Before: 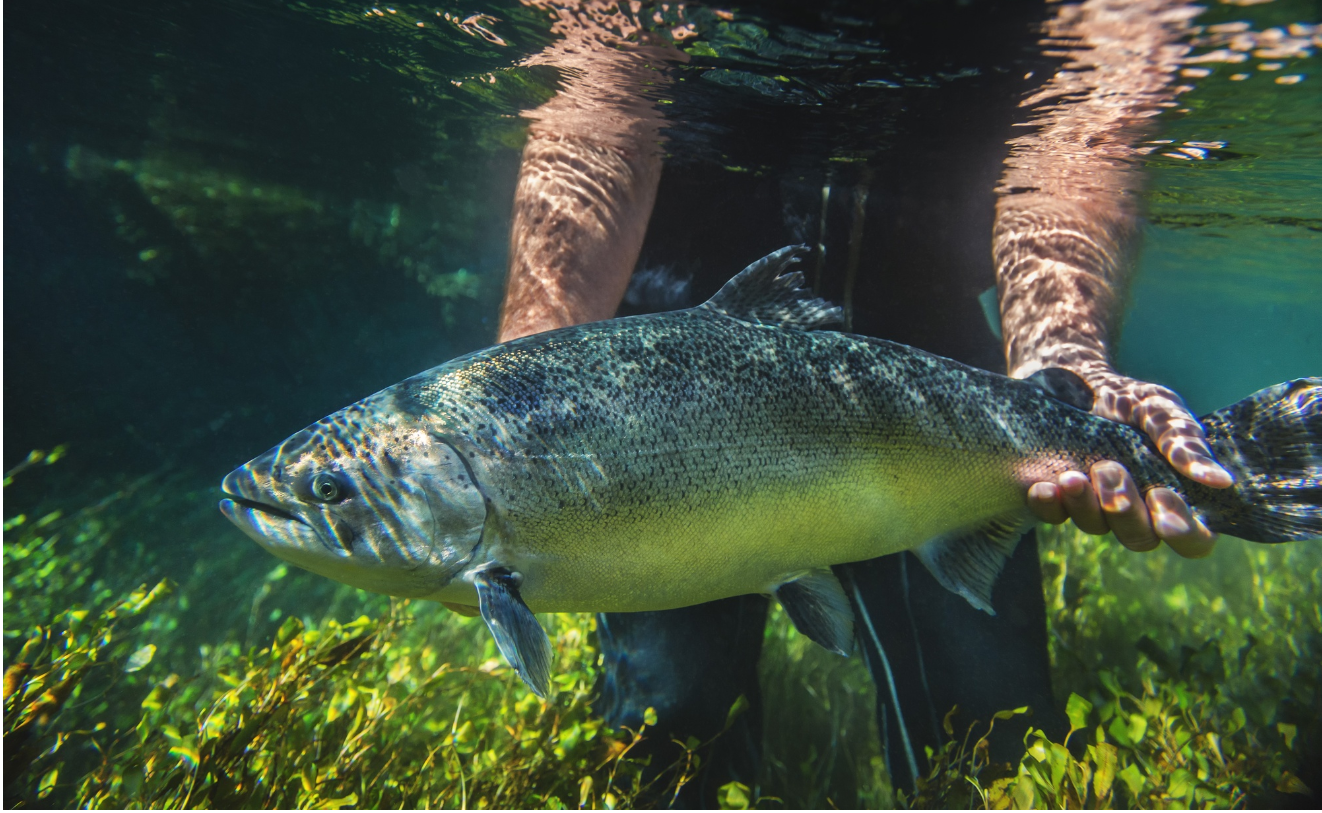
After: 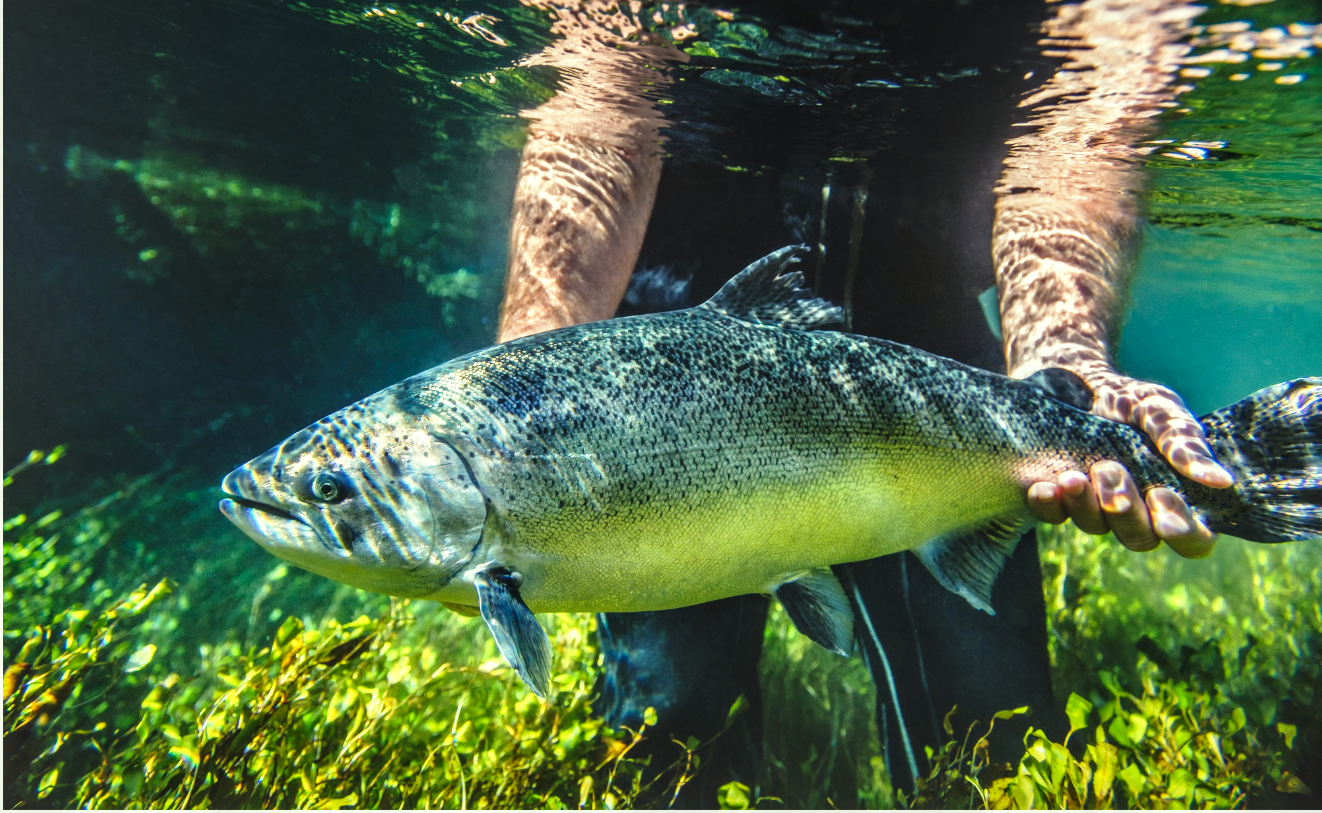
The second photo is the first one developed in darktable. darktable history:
local contrast: detail 130%
base curve: curves: ch0 [(0, 0) (0.028, 0.03) (0.121, 0.232) (0.46, 0.748) (0.859, 0.968) (1, 1)], preserve colors none
color correction: highlights a* -4.48, highlights b* 6.73
